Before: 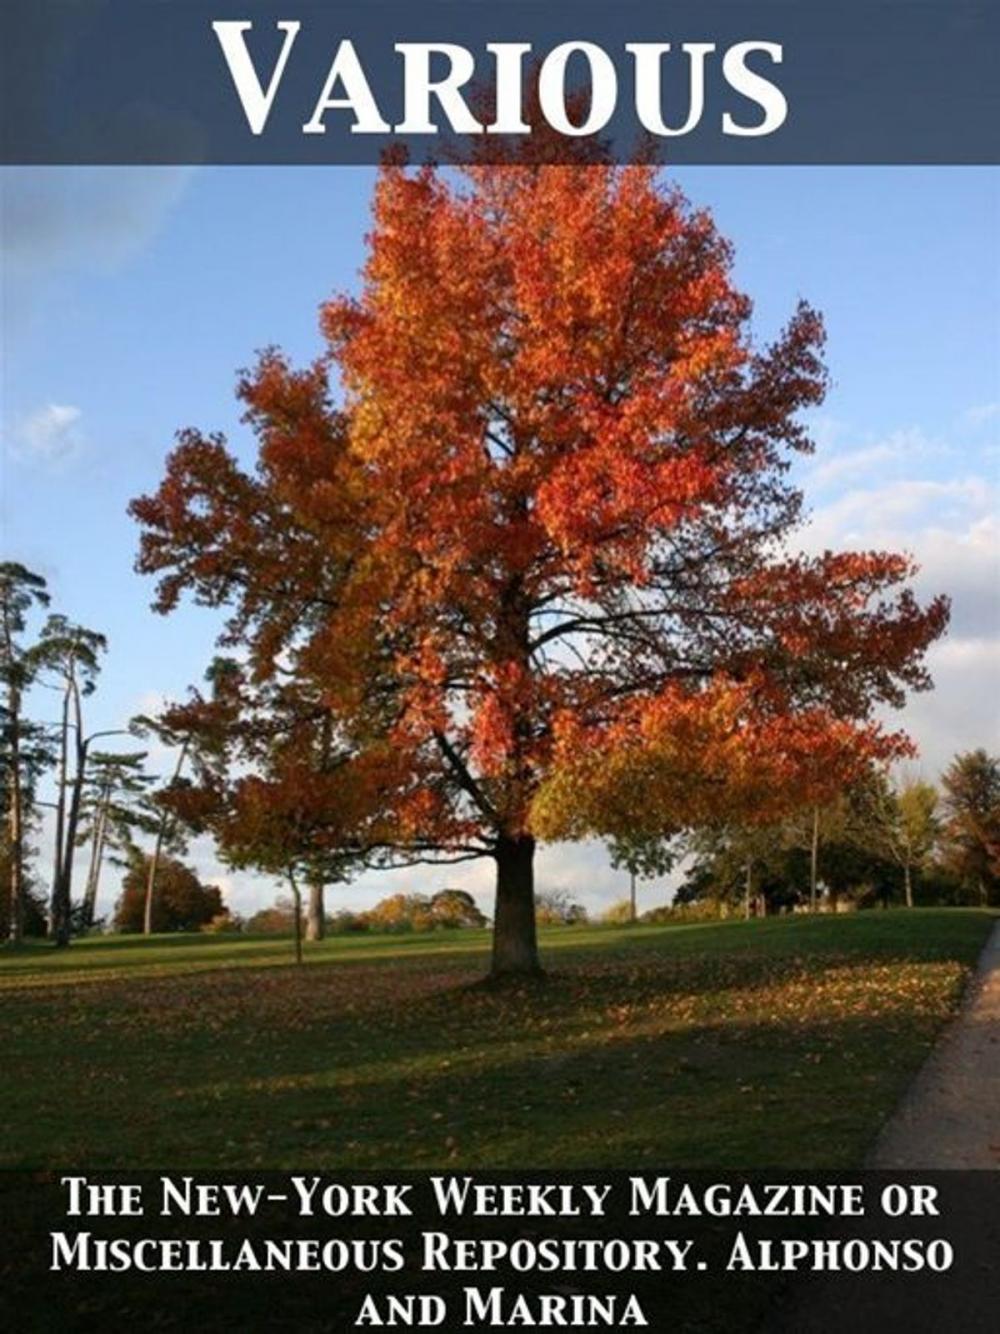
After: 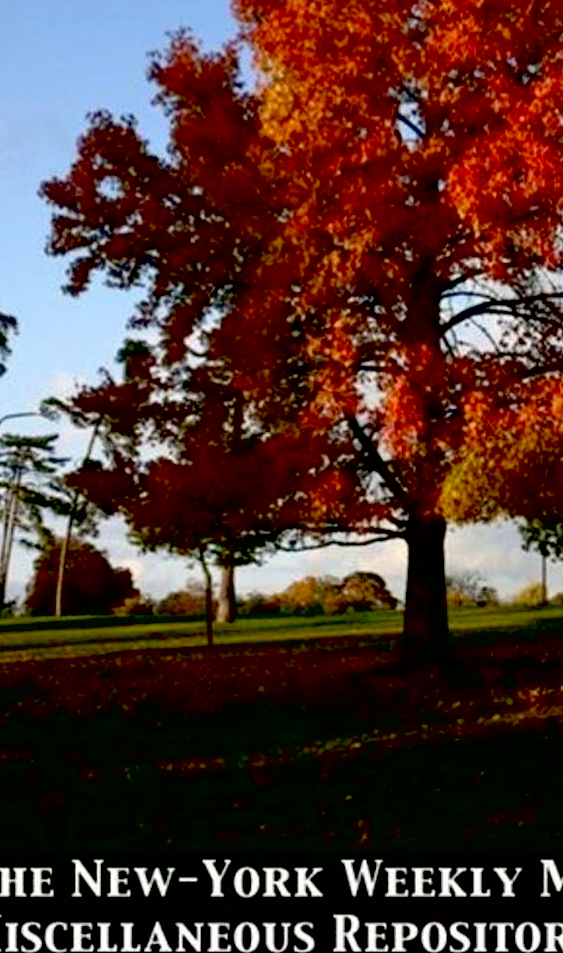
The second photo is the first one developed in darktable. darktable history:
exposure: black level correction 0.047, exposure 0.013 EV, compensate highlight preservation false
crop: left 8.966%, top 23.852%, right 34.699%, bottom 4.703%
